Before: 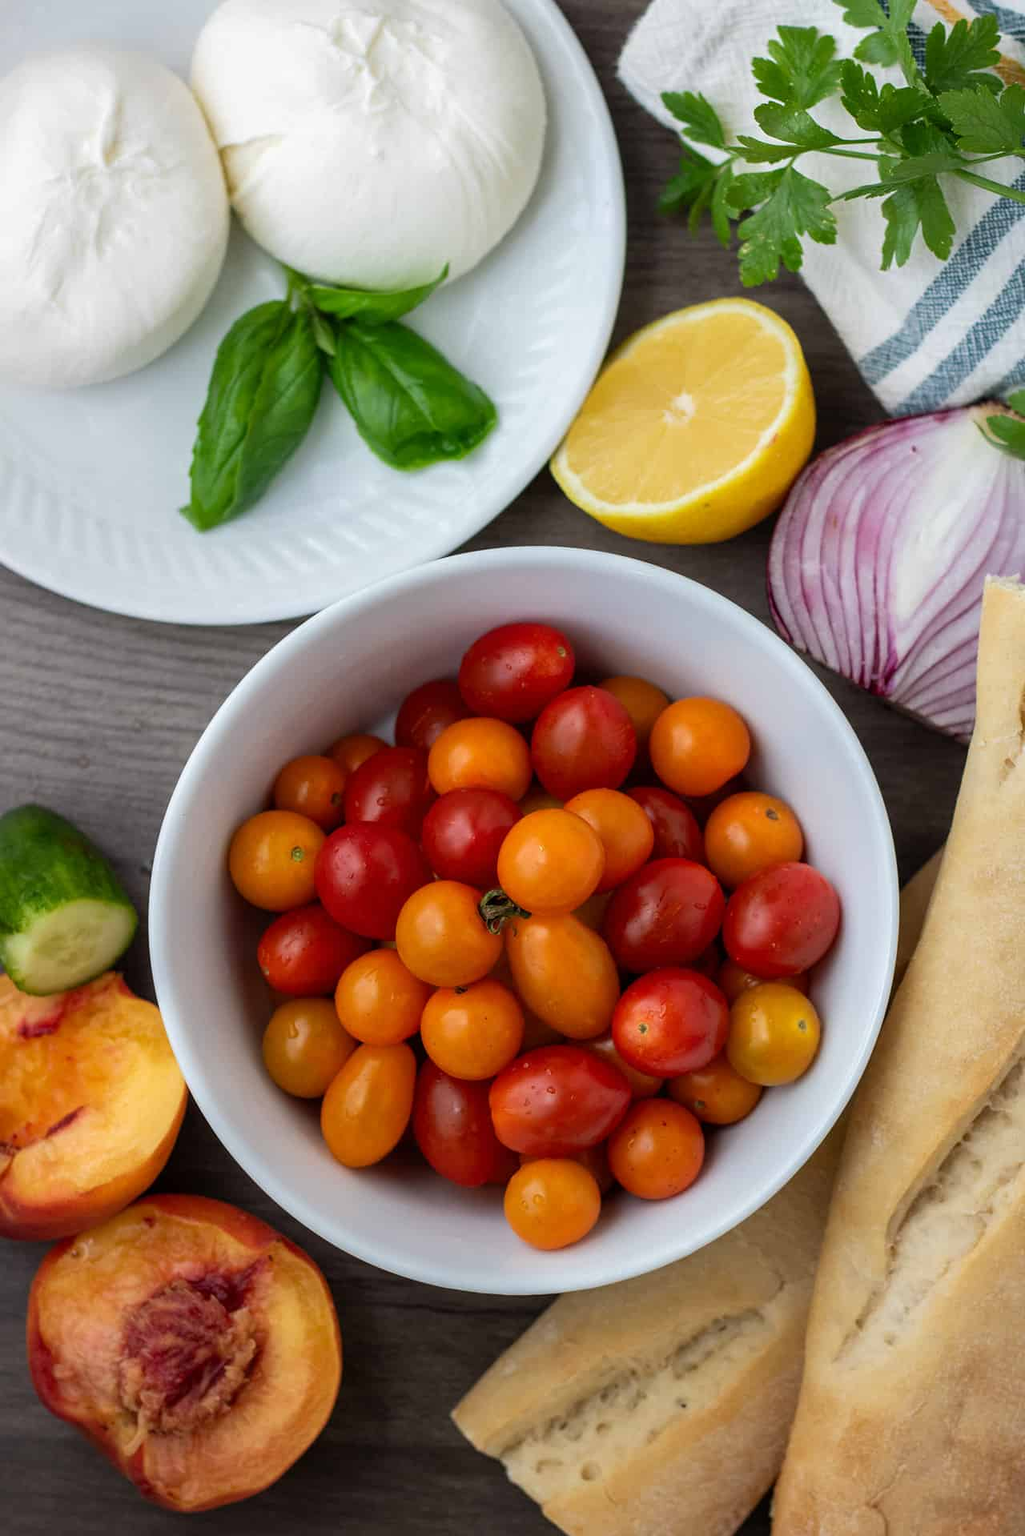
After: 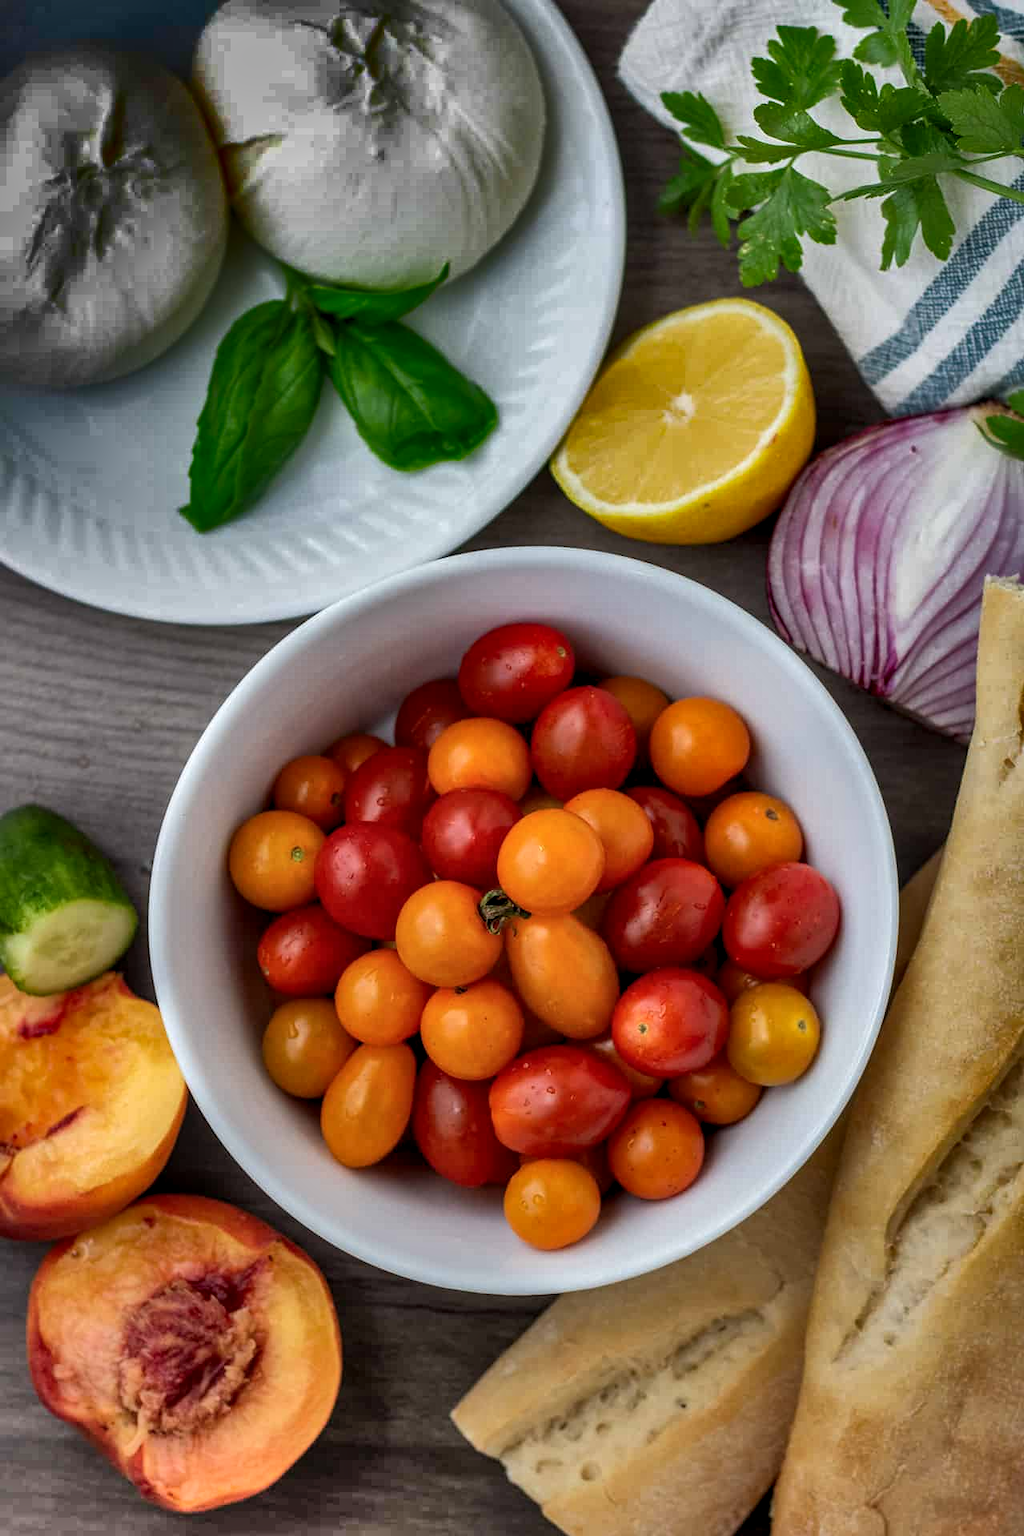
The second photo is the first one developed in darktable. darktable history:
shadows and highlights: radius 123.98, shadows 100, white point adjustment -3, highlights -100, highlights color adjustment 89.84%, soften with gaussian
local contrast: detail 130%
